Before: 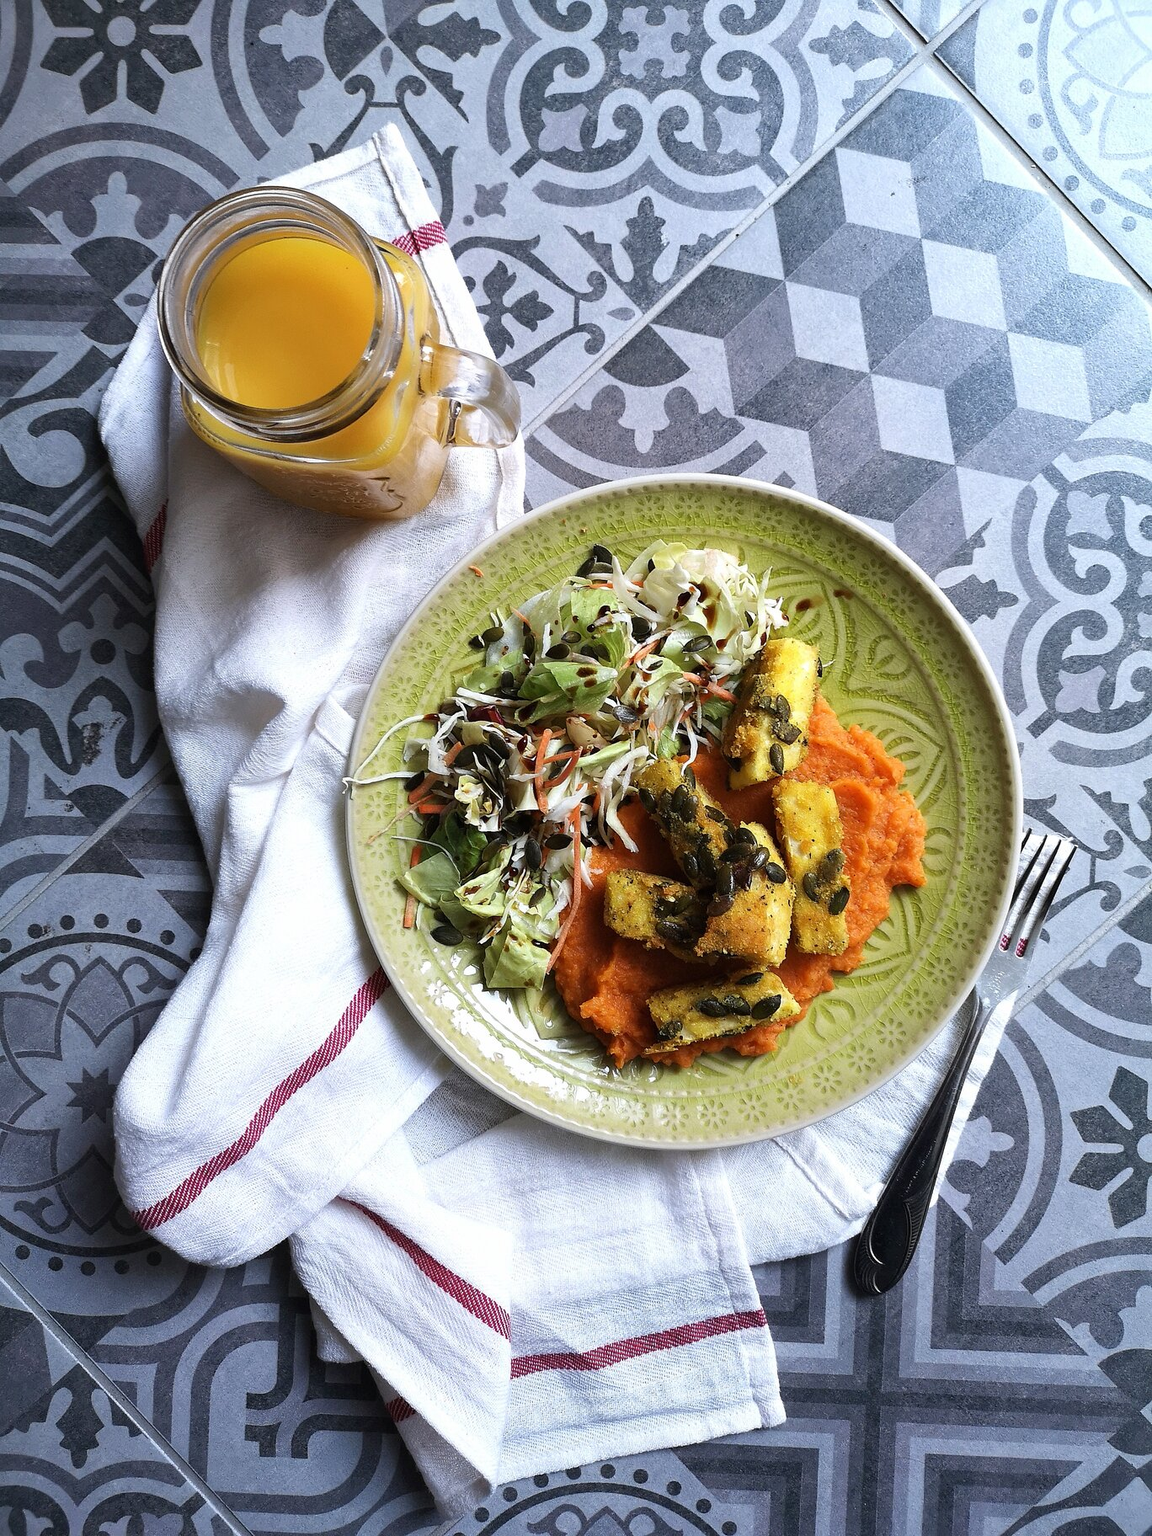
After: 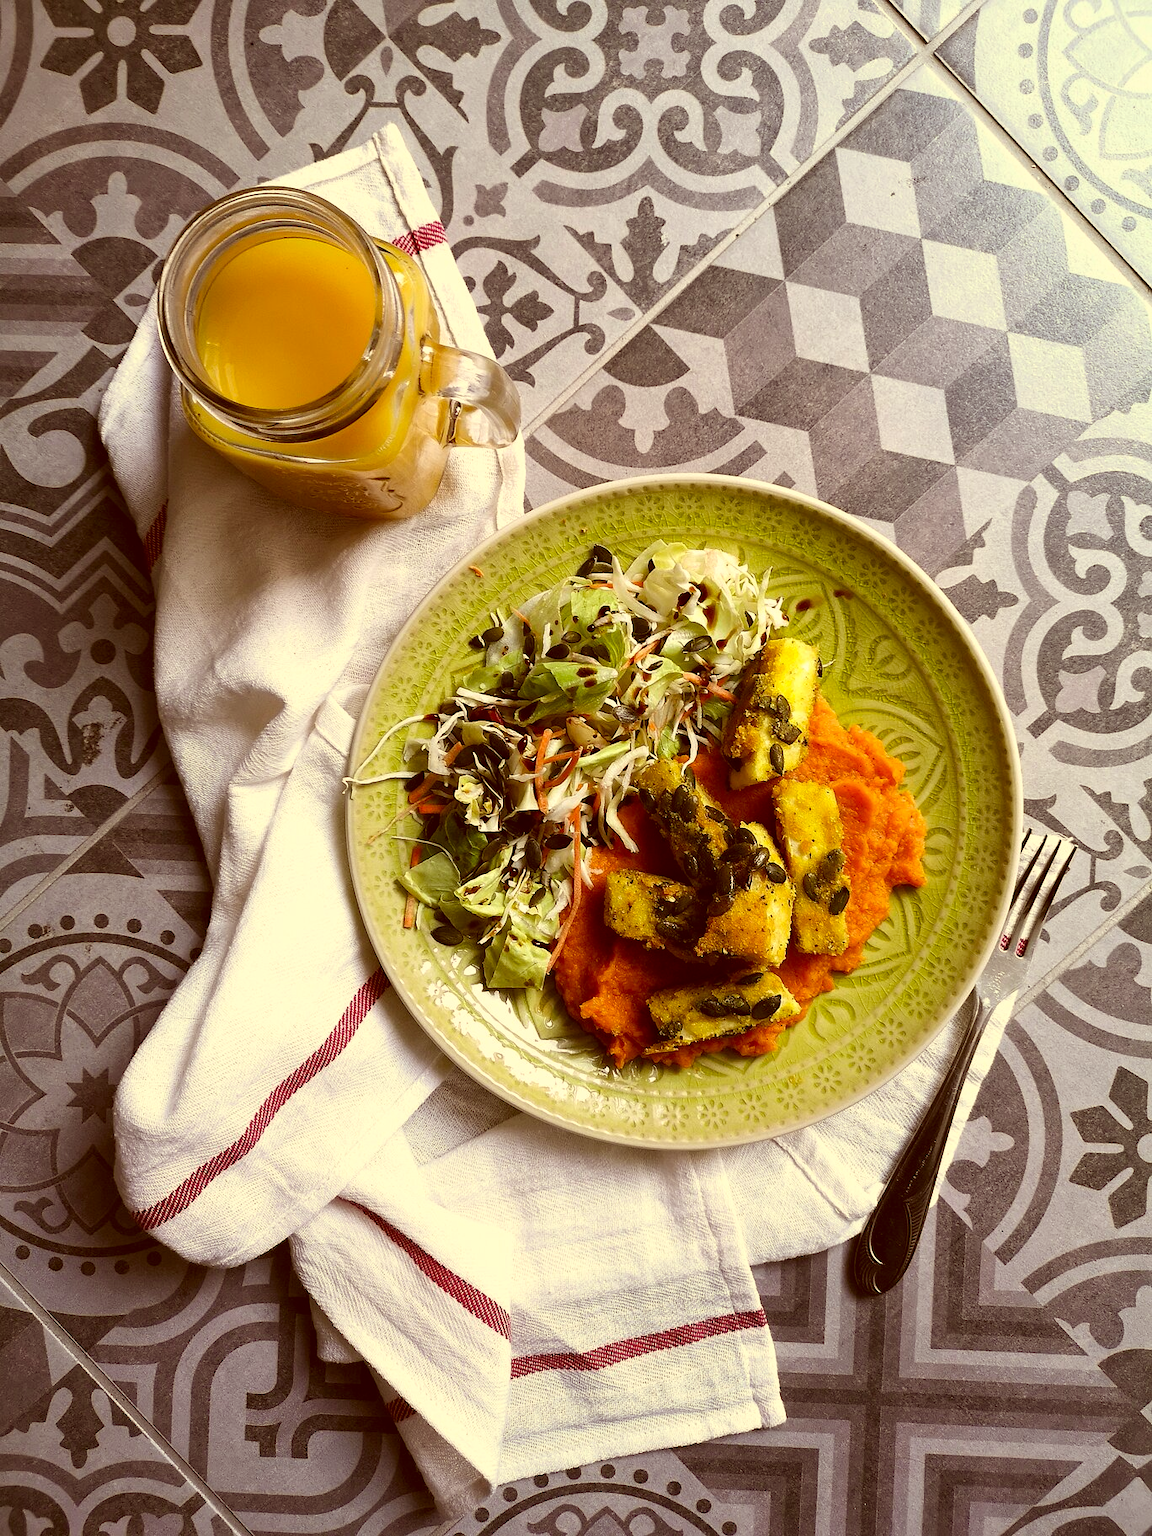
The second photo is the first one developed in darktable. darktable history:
color correction: highlights a* 1.1, highlights b* 24.88, shadows a* 16.25, shadows b* 24.12
